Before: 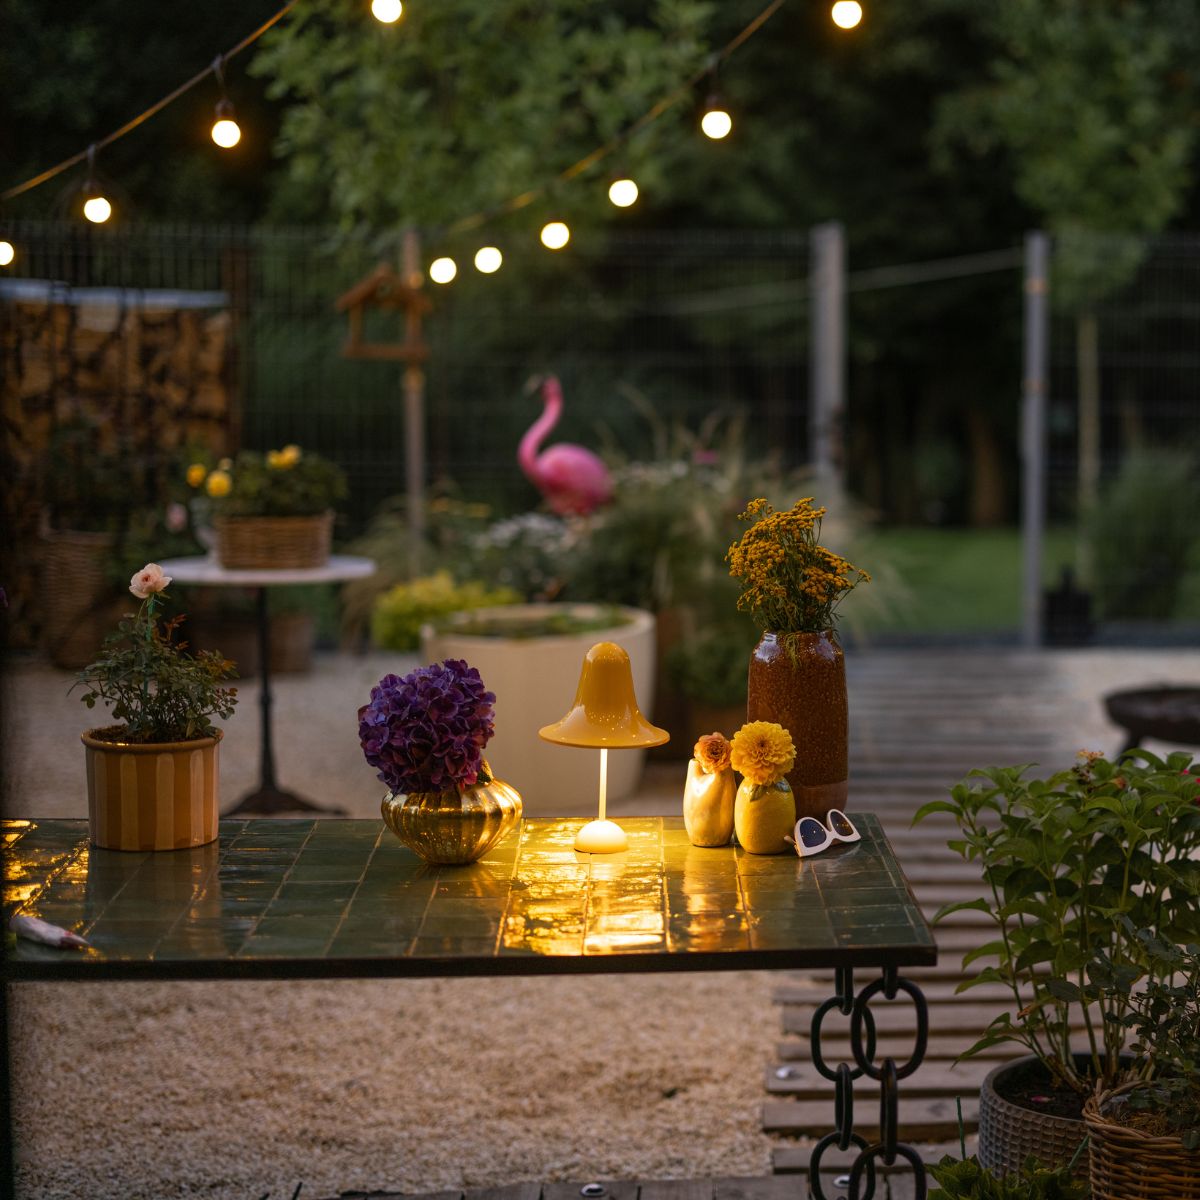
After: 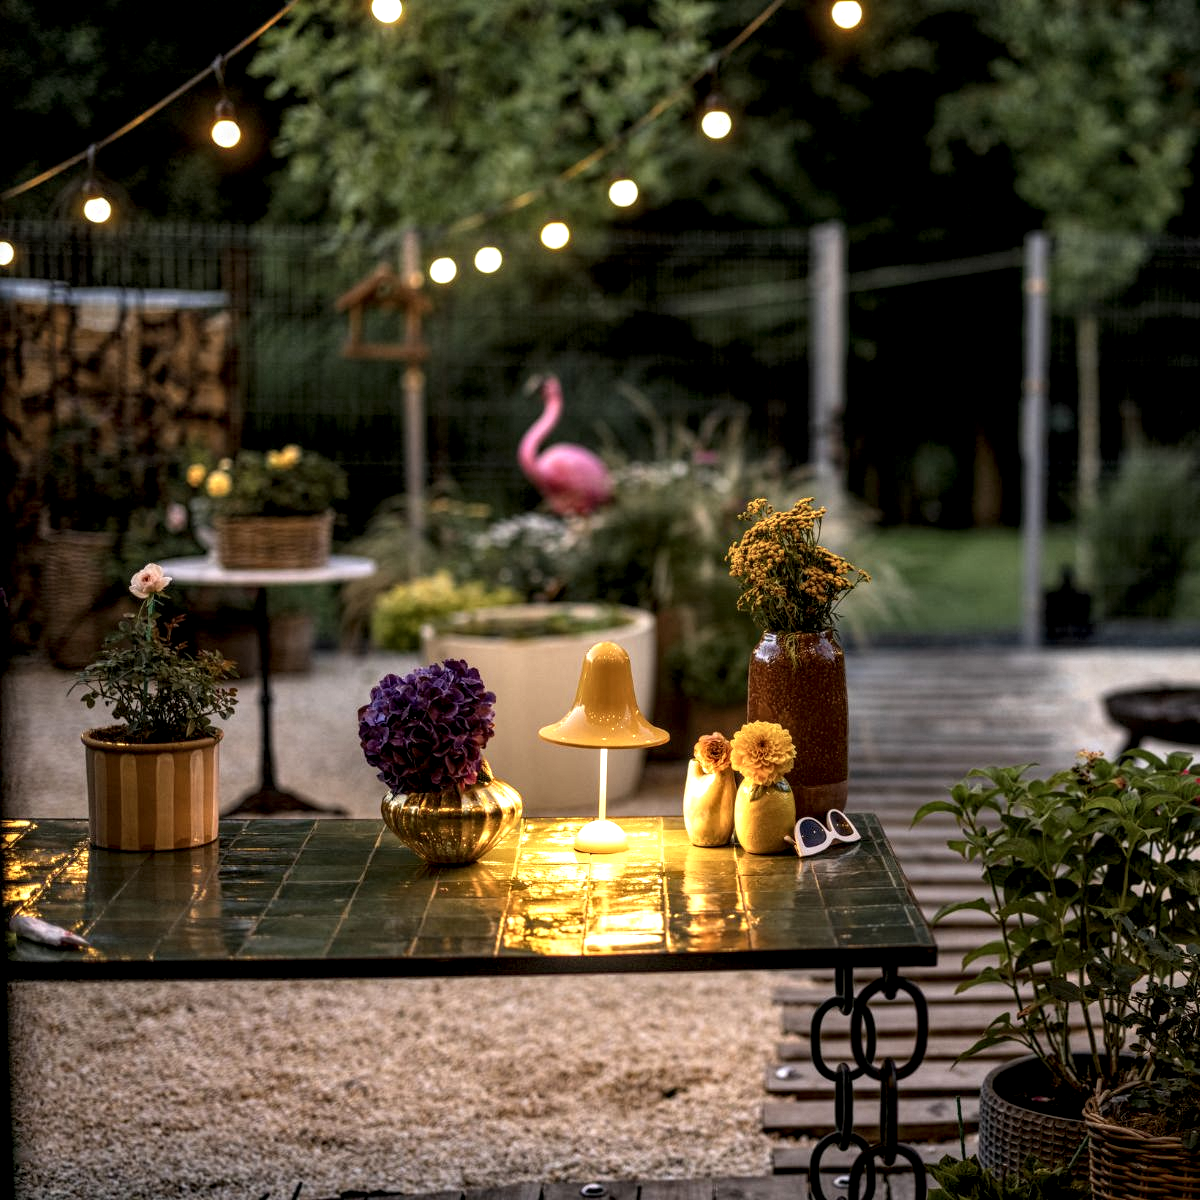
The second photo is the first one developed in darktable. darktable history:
local contrast: highlights 20%, detail 197%
exposure: compensate exposure bias true, compensate highlight preservation false
